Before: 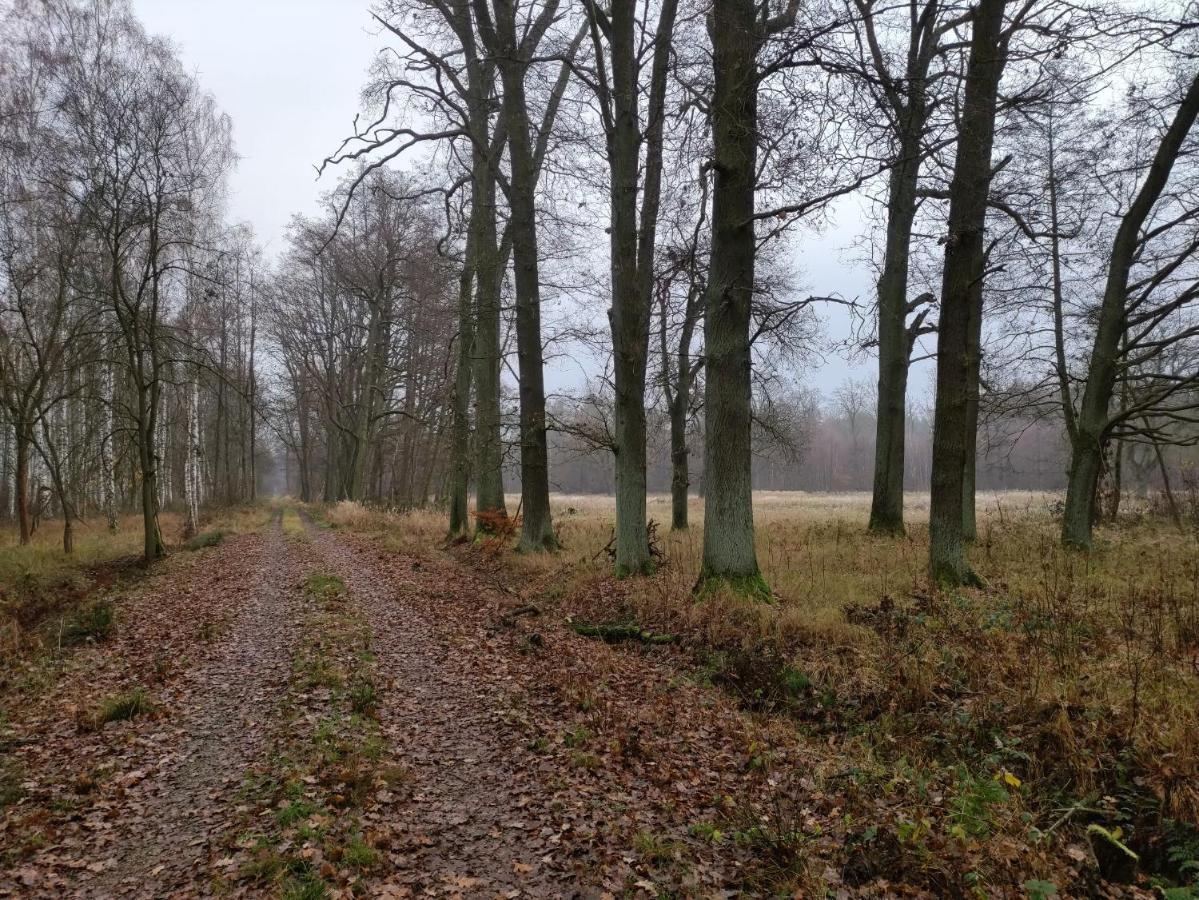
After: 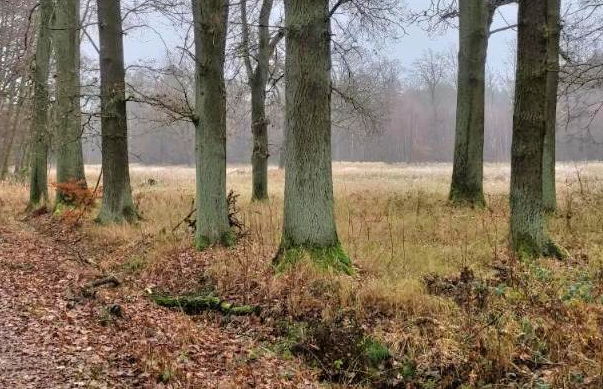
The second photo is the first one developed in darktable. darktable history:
tone equalizer: -7 EV 0.15 EV, -6 EV 0.6 EV, -5 EV 1.15 EV, -4 EV 1.33 EV, -3 EV 1.15 EV, -2 EV 0.6 EV, -1 EV 0.15 EV, mask exposure compensation -0.5 EV
crop: left 35.03%, top 36.625%, right 14.663%, bottom 20.057%
